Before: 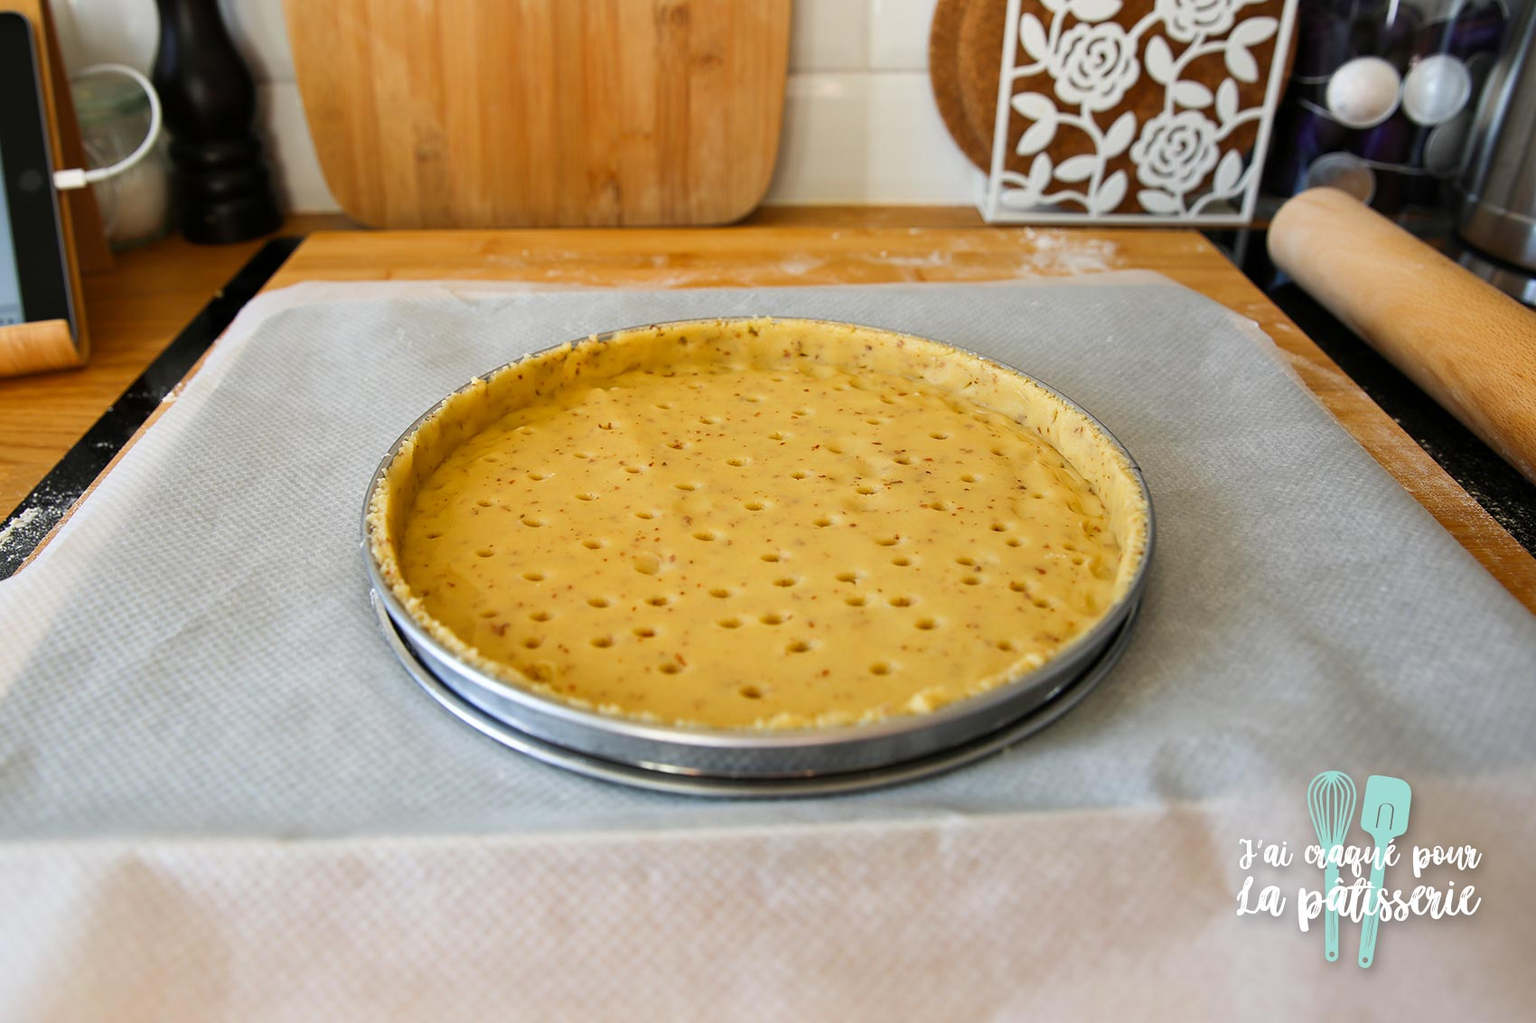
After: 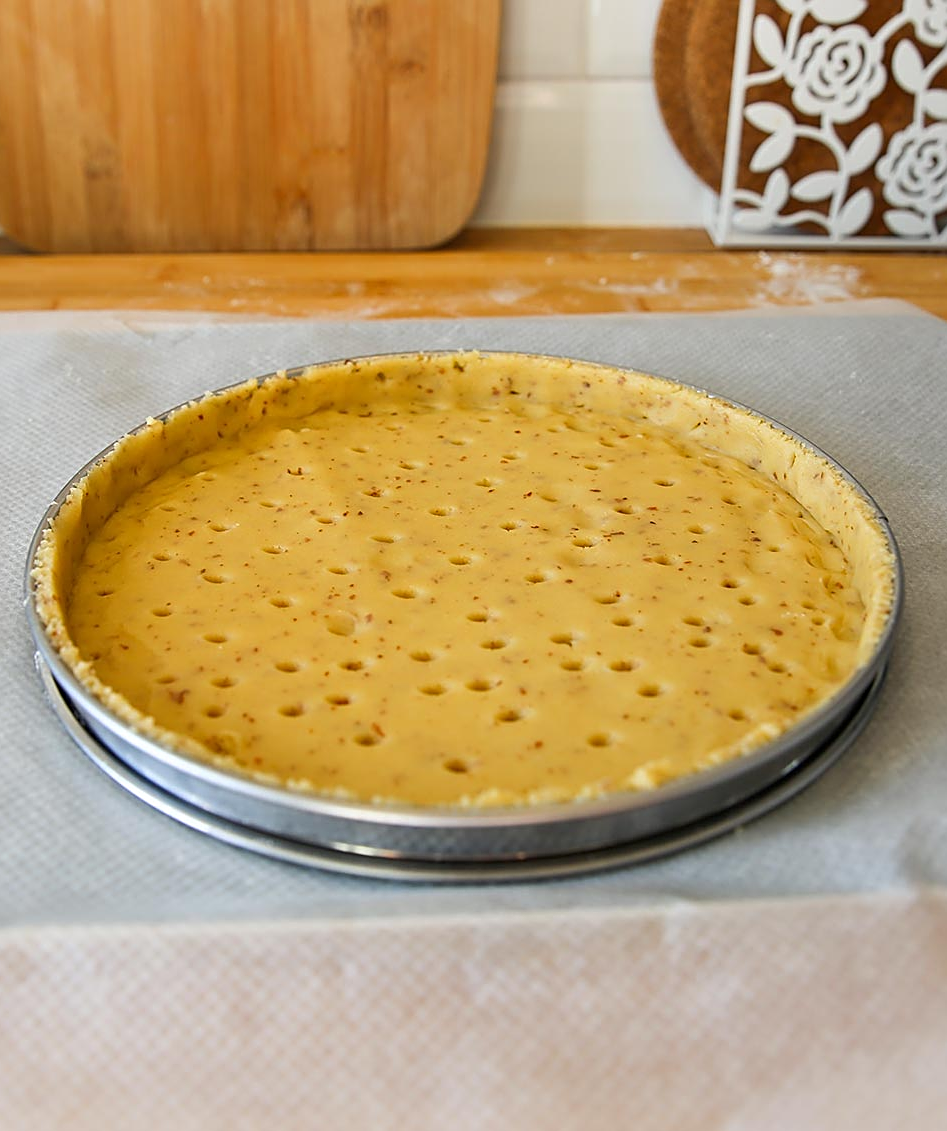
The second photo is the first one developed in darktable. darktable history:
crop: left 22.113%, right 22.159%, bottom 0.005%
sharpen: on, module defaults
